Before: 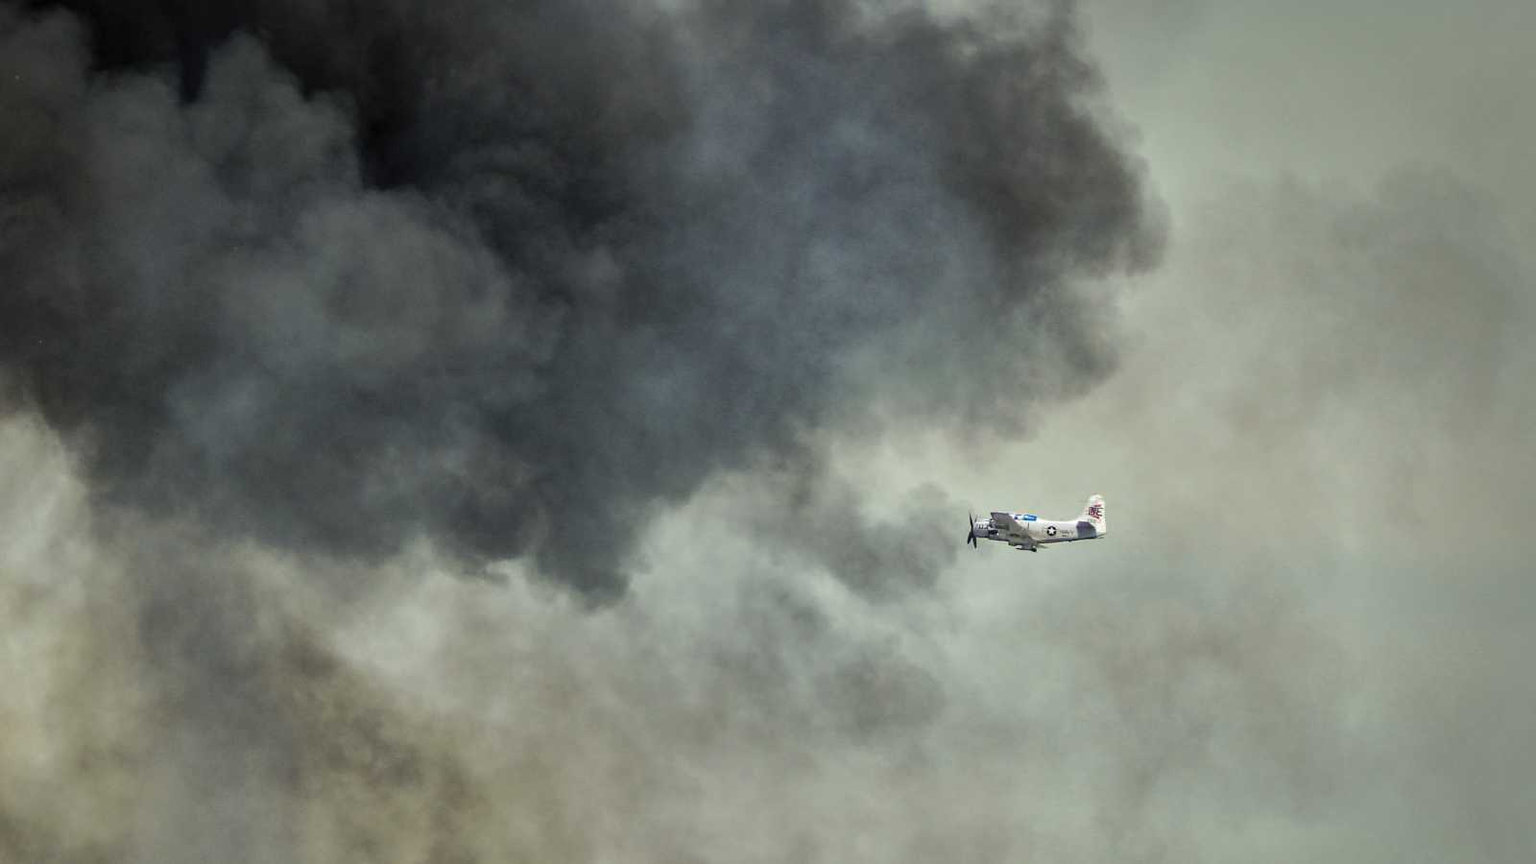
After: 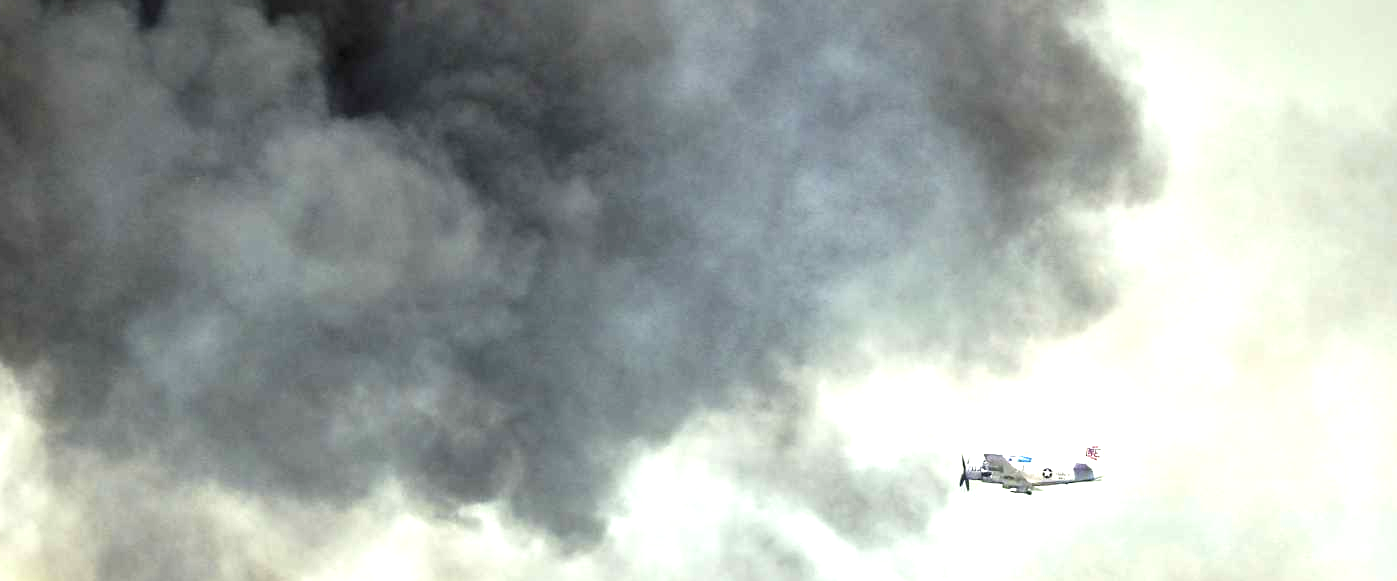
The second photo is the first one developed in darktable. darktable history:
exposure: exposure 1.5 EV, compensate highlight preservation false
crop: left 3.015%, top 8.969%, right 9.647%, bottom 26.457%
